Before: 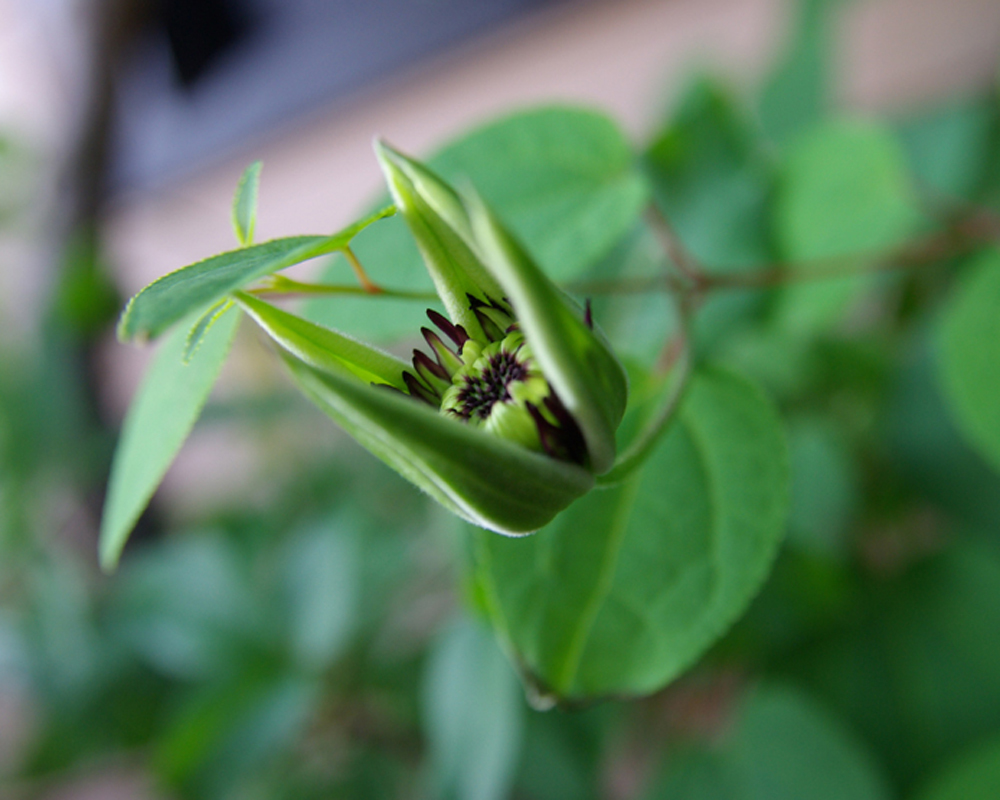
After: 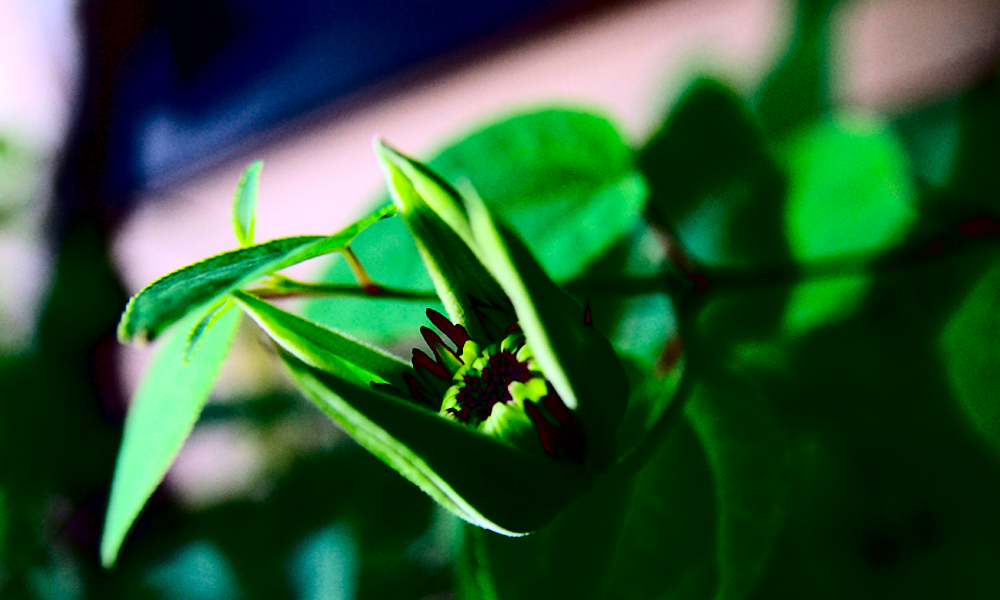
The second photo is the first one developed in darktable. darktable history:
crop: bottom 24.979%
contrast brightness saturation: contrast 0.789, brightness -0.983, saturation 0.986
